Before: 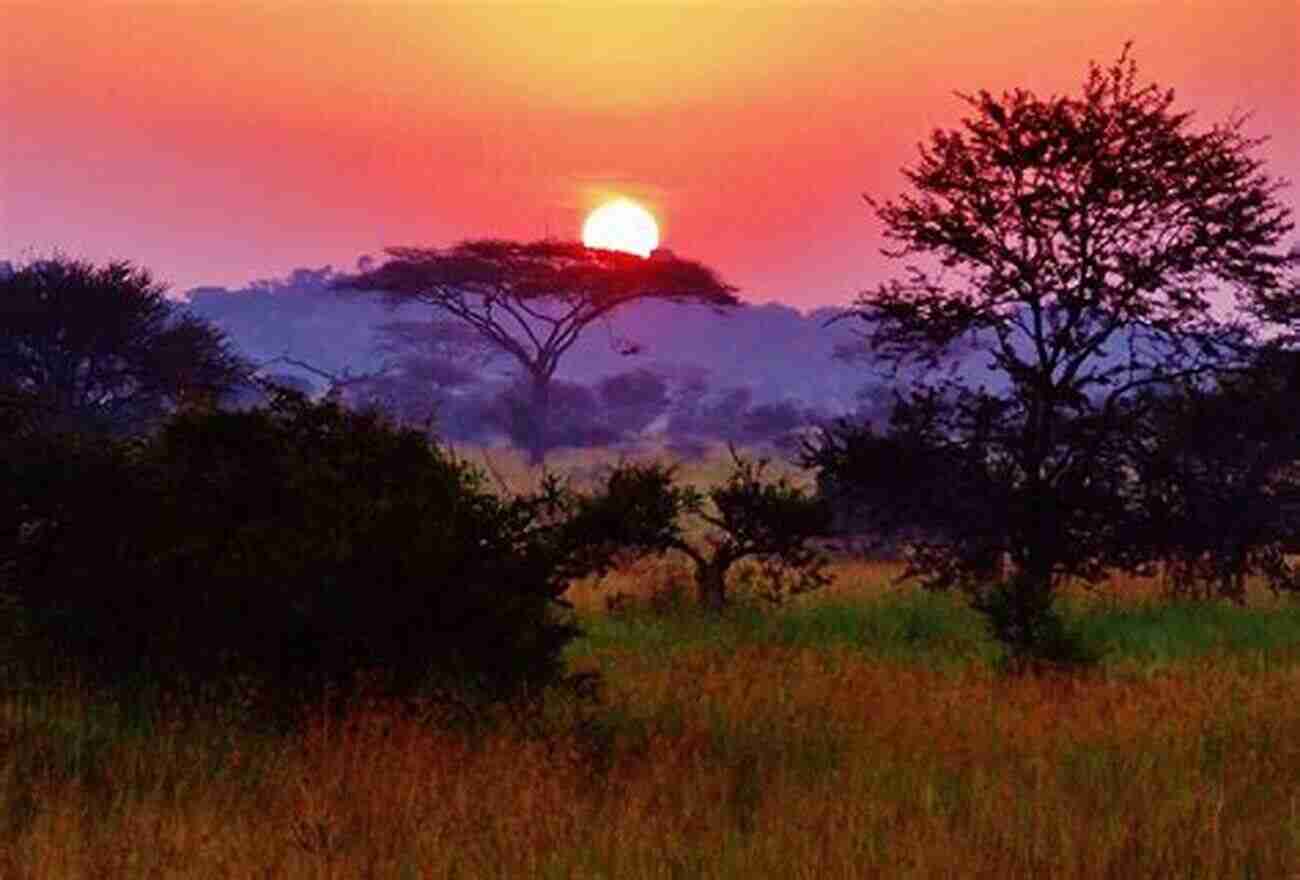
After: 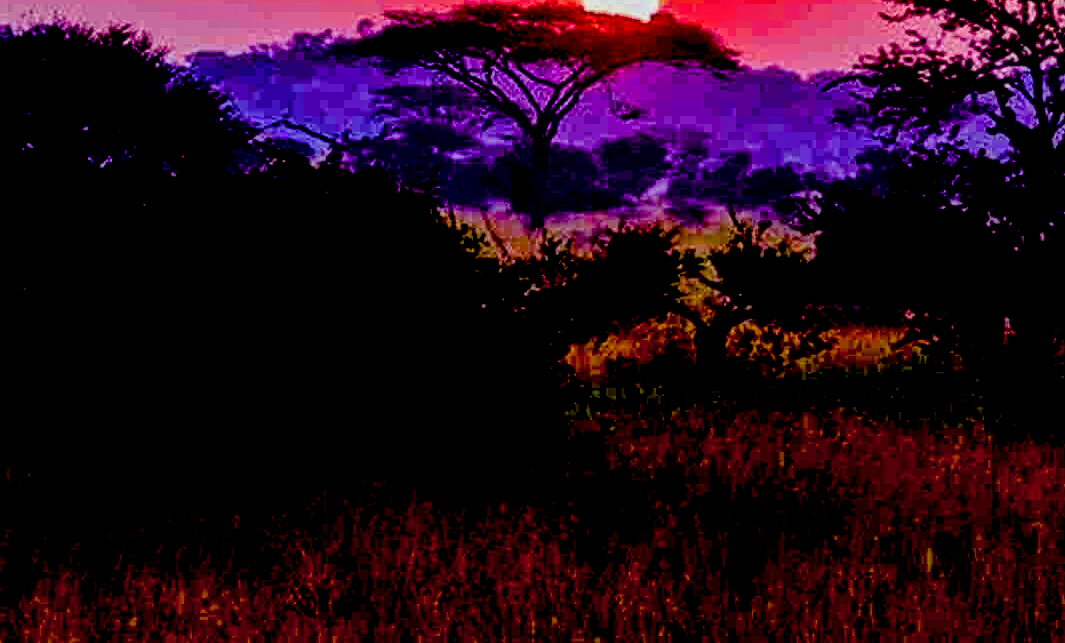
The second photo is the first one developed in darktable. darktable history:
crop: top 26.831%, right 18.038%
exposure: black level correction 0.055, exposure -0.033 EV, compensate highlight preservation false
base curve: preserve colors none
tone equalizer: mask exposure compensation -0.486 EV
contrast equalizer: octaves 7, y [[0.502, 0.517, 0.543, 0.576, 0.611, 0.631], [0.5 ×6], [0.5 ×6], [0 ×6], [0 ×6]]
local contrast: highlights 62%, detail 143%, midtone range 0.424
color balance rgb: shadows lift › luminance -21.837%, shadows lift › chroma 8.739%, shadows lift › hue 285.5°, linear chroma grading › global chroma 9.001%, perceptual saturation grading › global saturation 21.001%, perceptual saturation grading › highlights -19.964%, perceptual saturation grading › shadows 29.279%, contrast -20.07%
